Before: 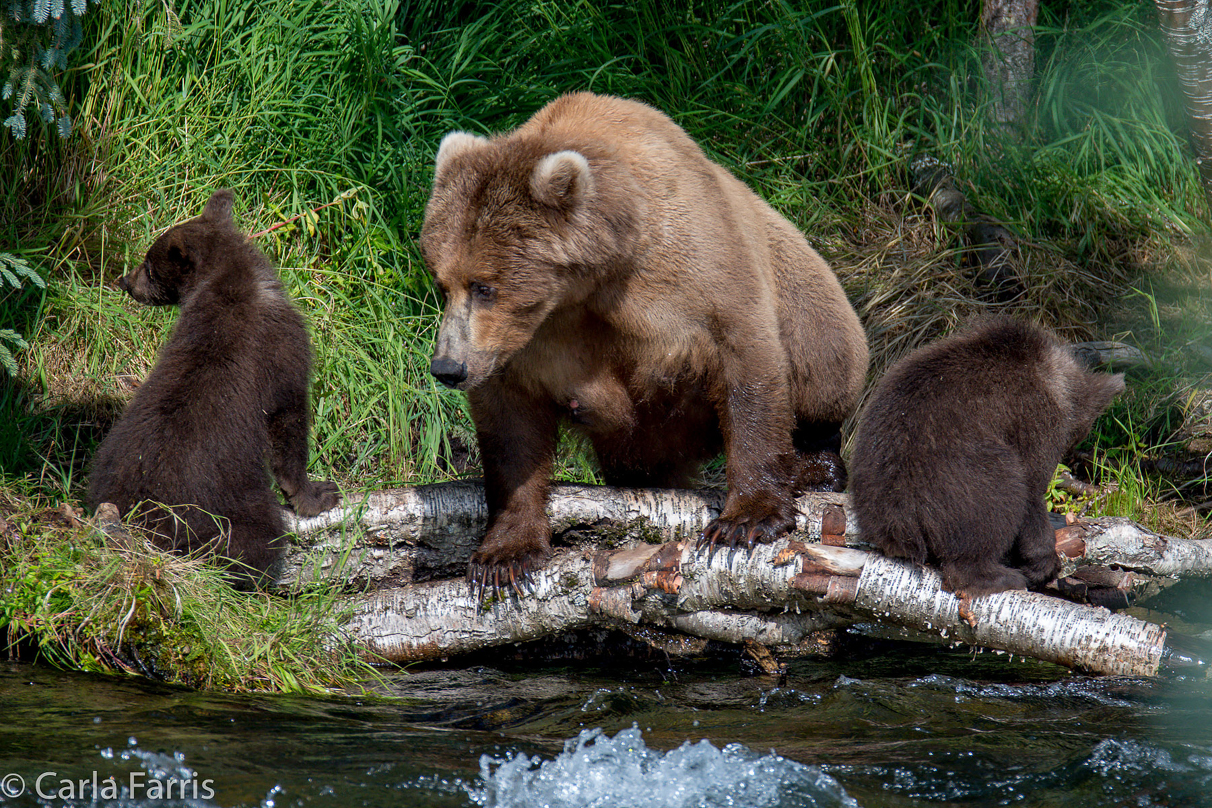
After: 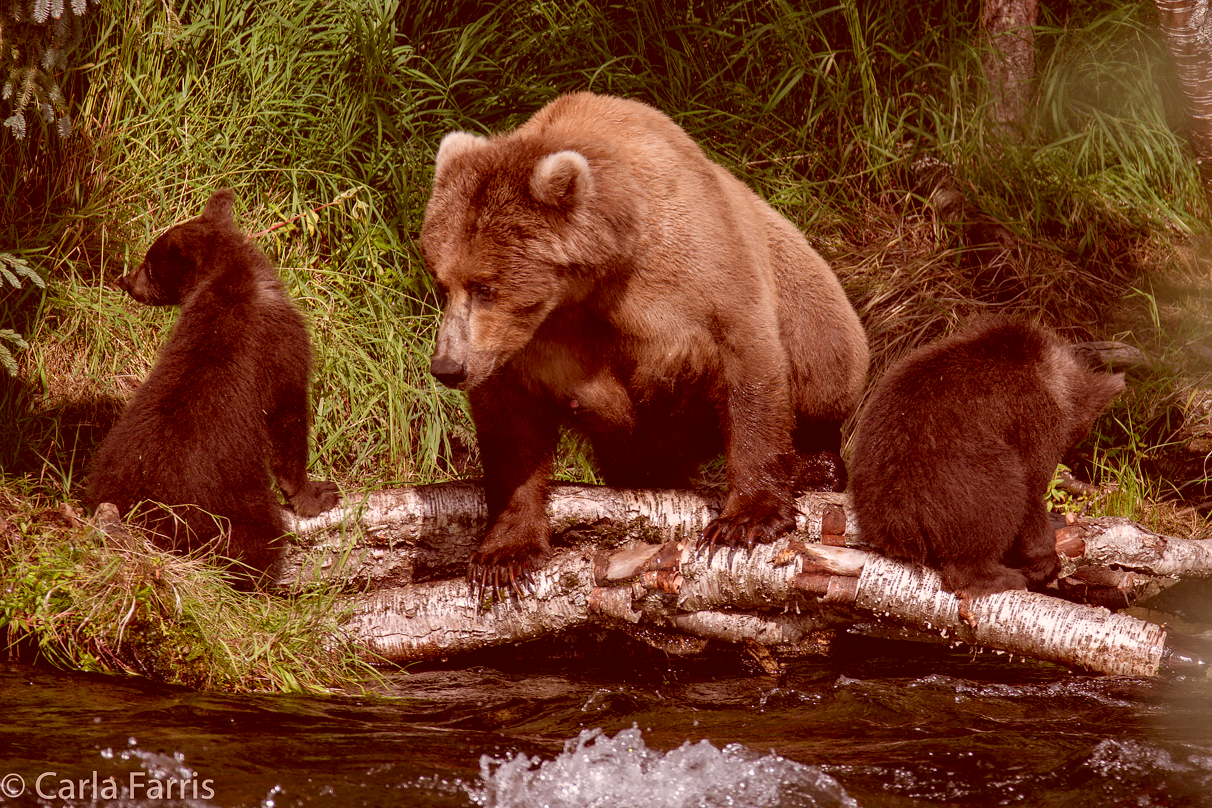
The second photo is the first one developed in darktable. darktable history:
color correction: highlights a* 9.52, highlights b* 8.45, shadows a* 39.79, shadows b* 39.7, saturation 0.795
